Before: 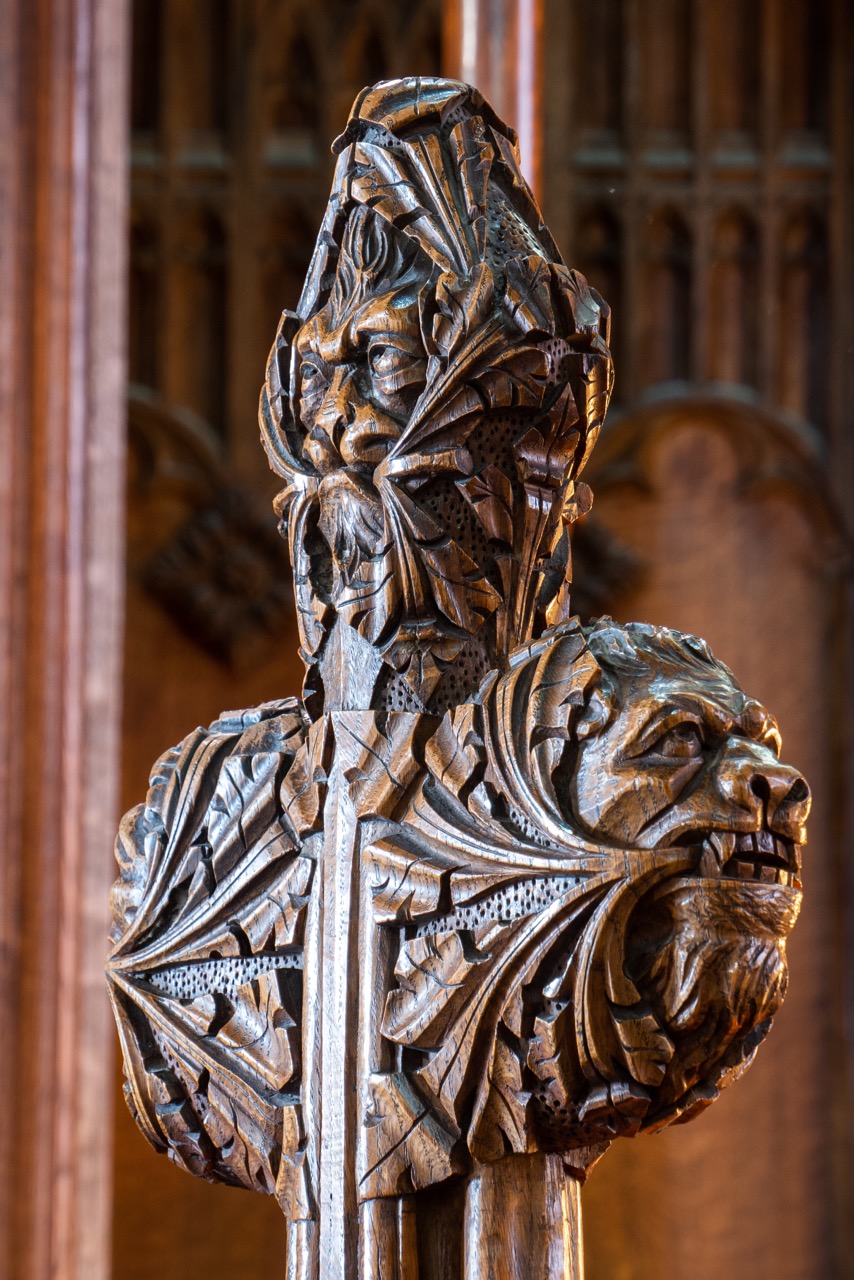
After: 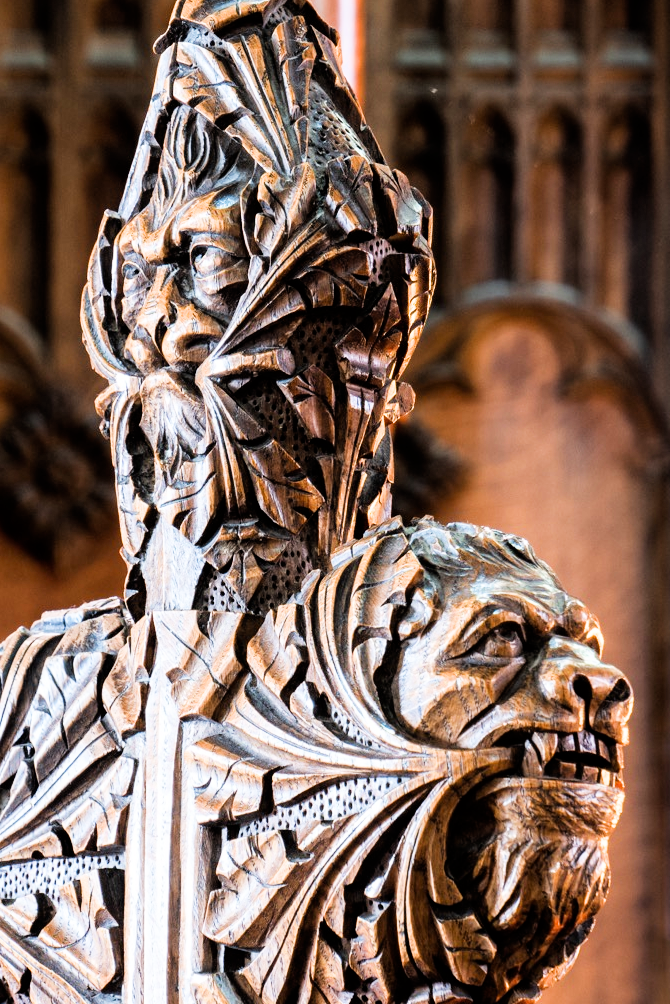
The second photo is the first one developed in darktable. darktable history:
crop and rotate: left 21.066%, top 7.861%, right 0.38%, bottom 13.626%
exposure: black level correction 0, exposure 1.439 EV, compensate highlight preservation false
filmic rgb: black relative exposure -5.05 EV, white relative exposure 4 EV, hardness 2.9, contrast 1.299, highlights saturation mix -30.41%
